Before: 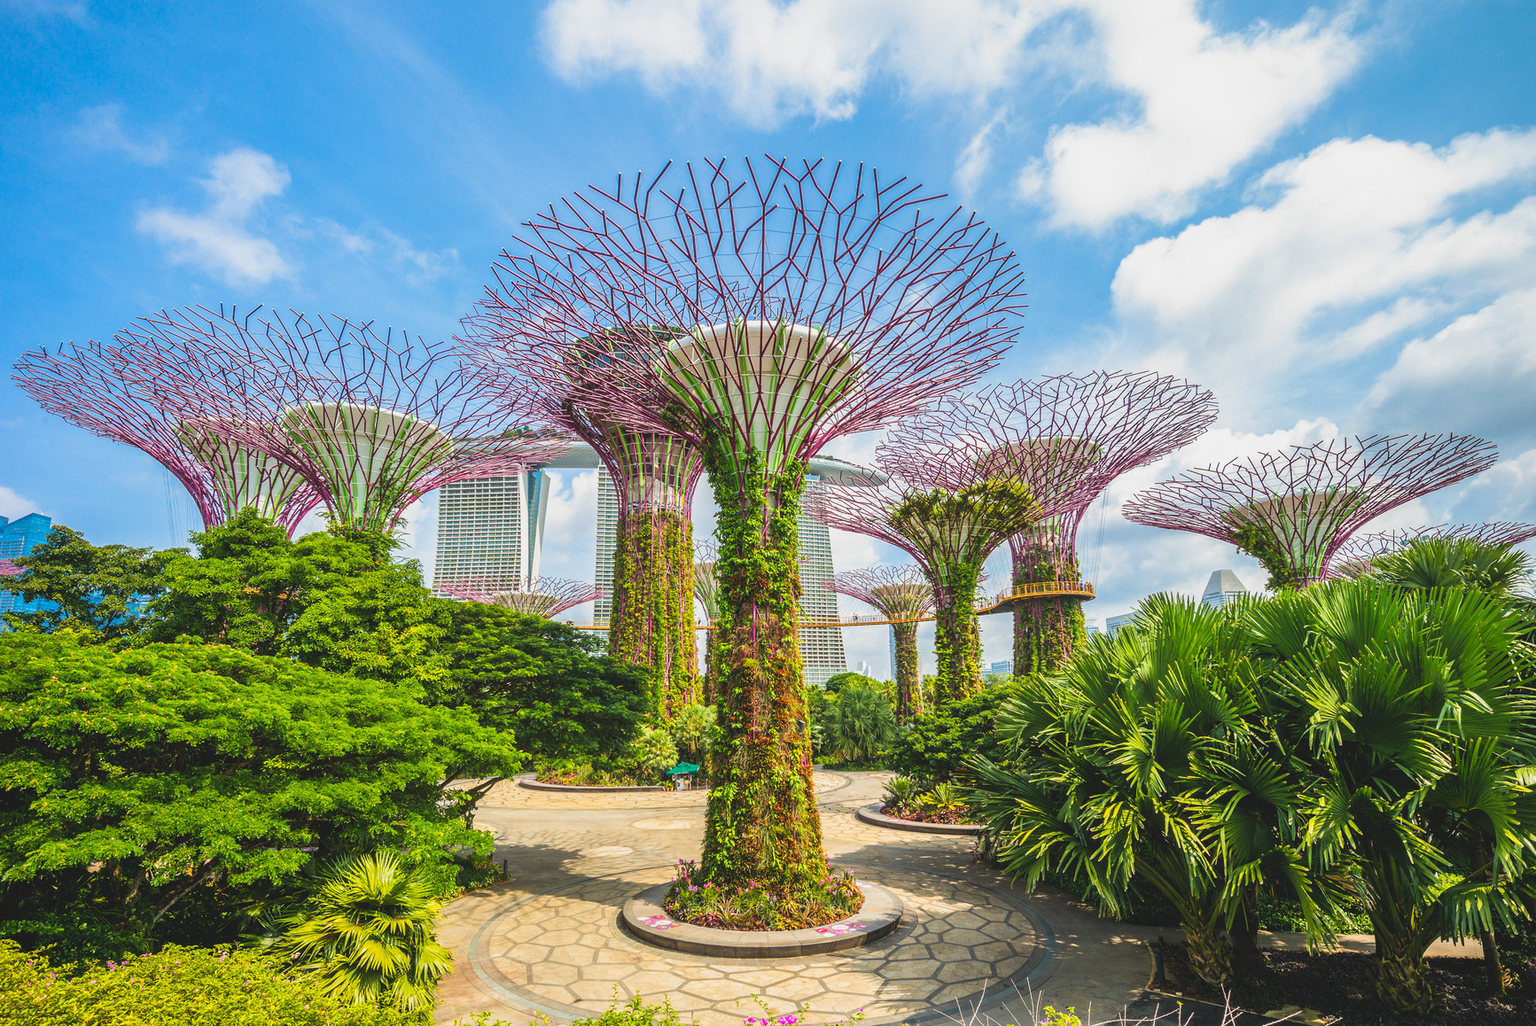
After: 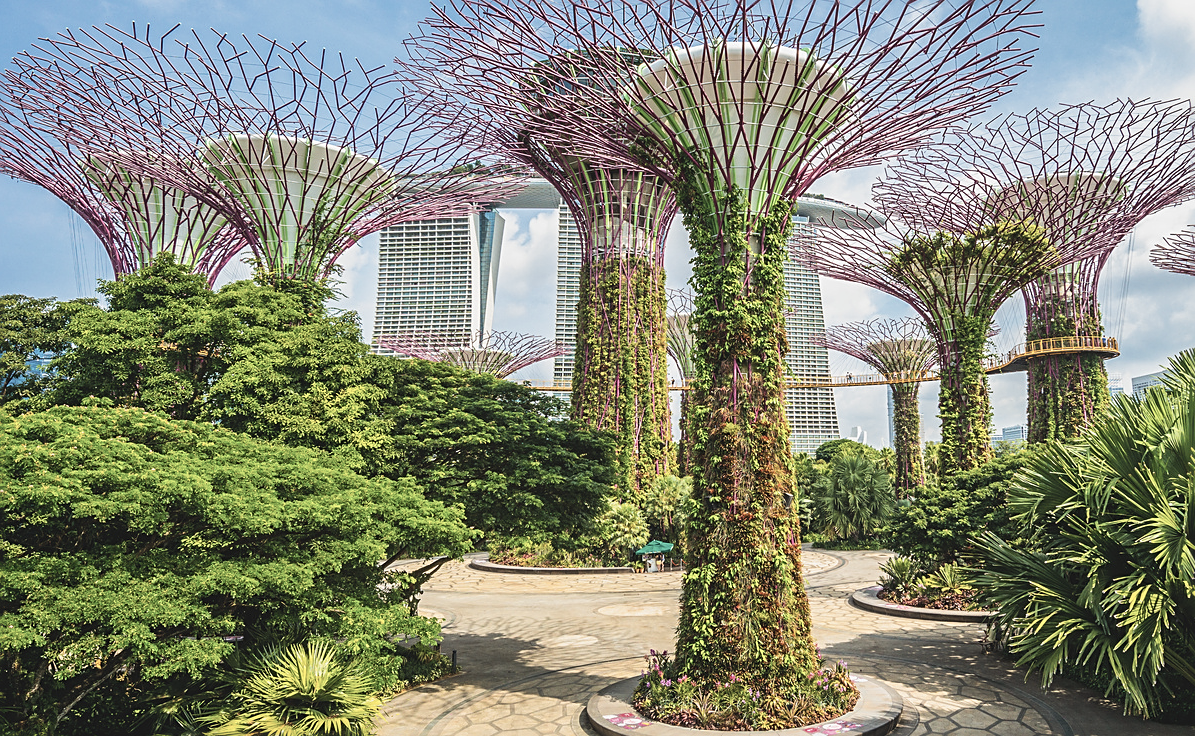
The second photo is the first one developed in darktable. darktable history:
sharpen: radius 1.965
crop: left 6.73%, top 27.678%, right 24.313%, bottom 8.75%
contrast brightness saturation: contrast 0.097, saturation -0.359
